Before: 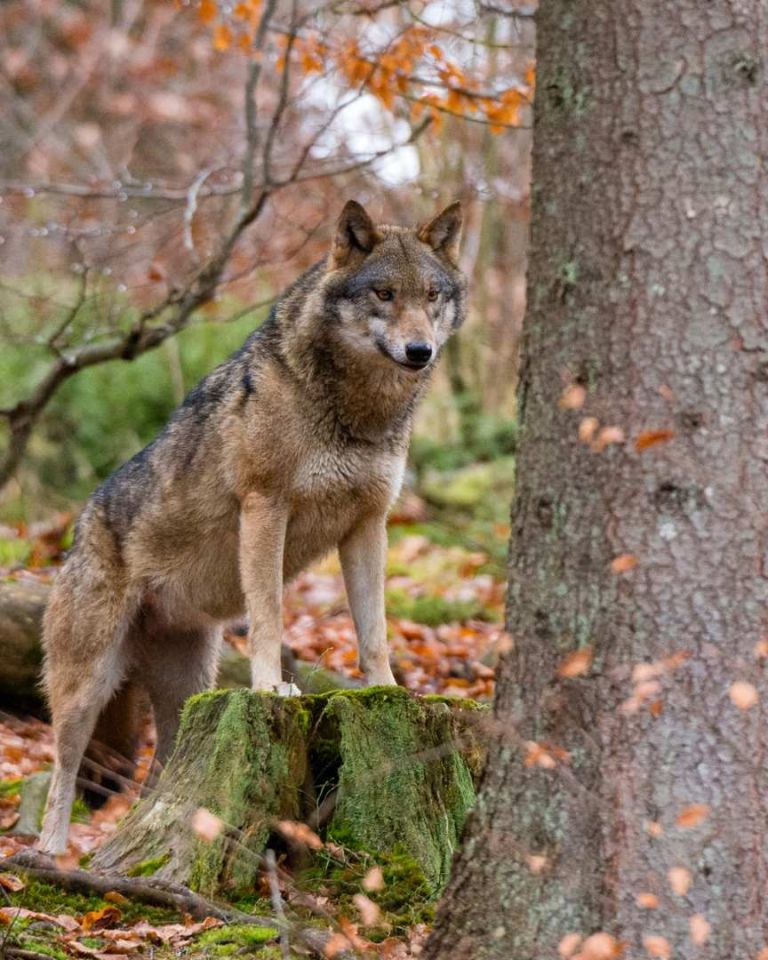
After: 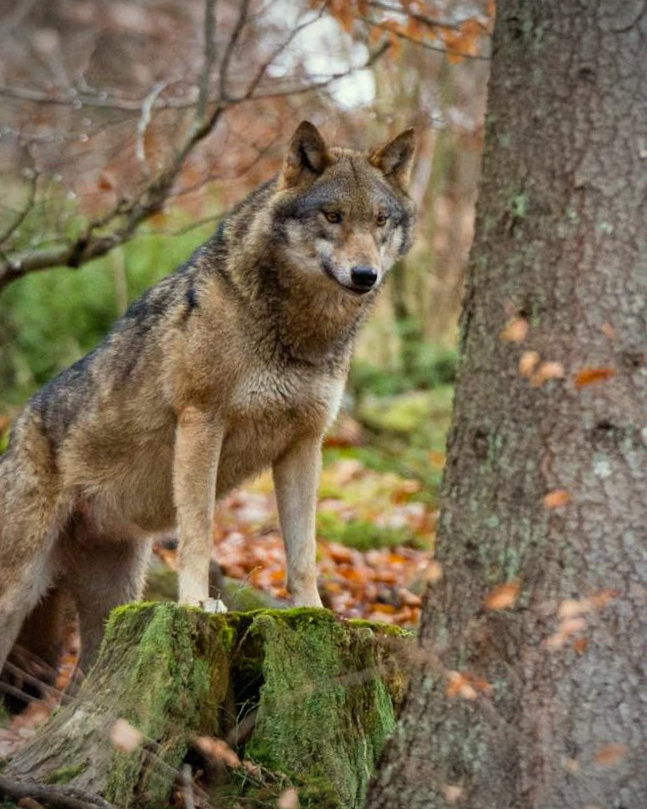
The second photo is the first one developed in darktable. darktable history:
vignetting: fall-off start 74.49%, fall-off radius 65.9%, brightness -0.628, saturation -0.68
crop and rotate: angle -3.27°, left 5.211%, top 5.211%, right 4.607%, bottom 4.607%
color correction: highlights a* -4.28, highlights b* 6.53
